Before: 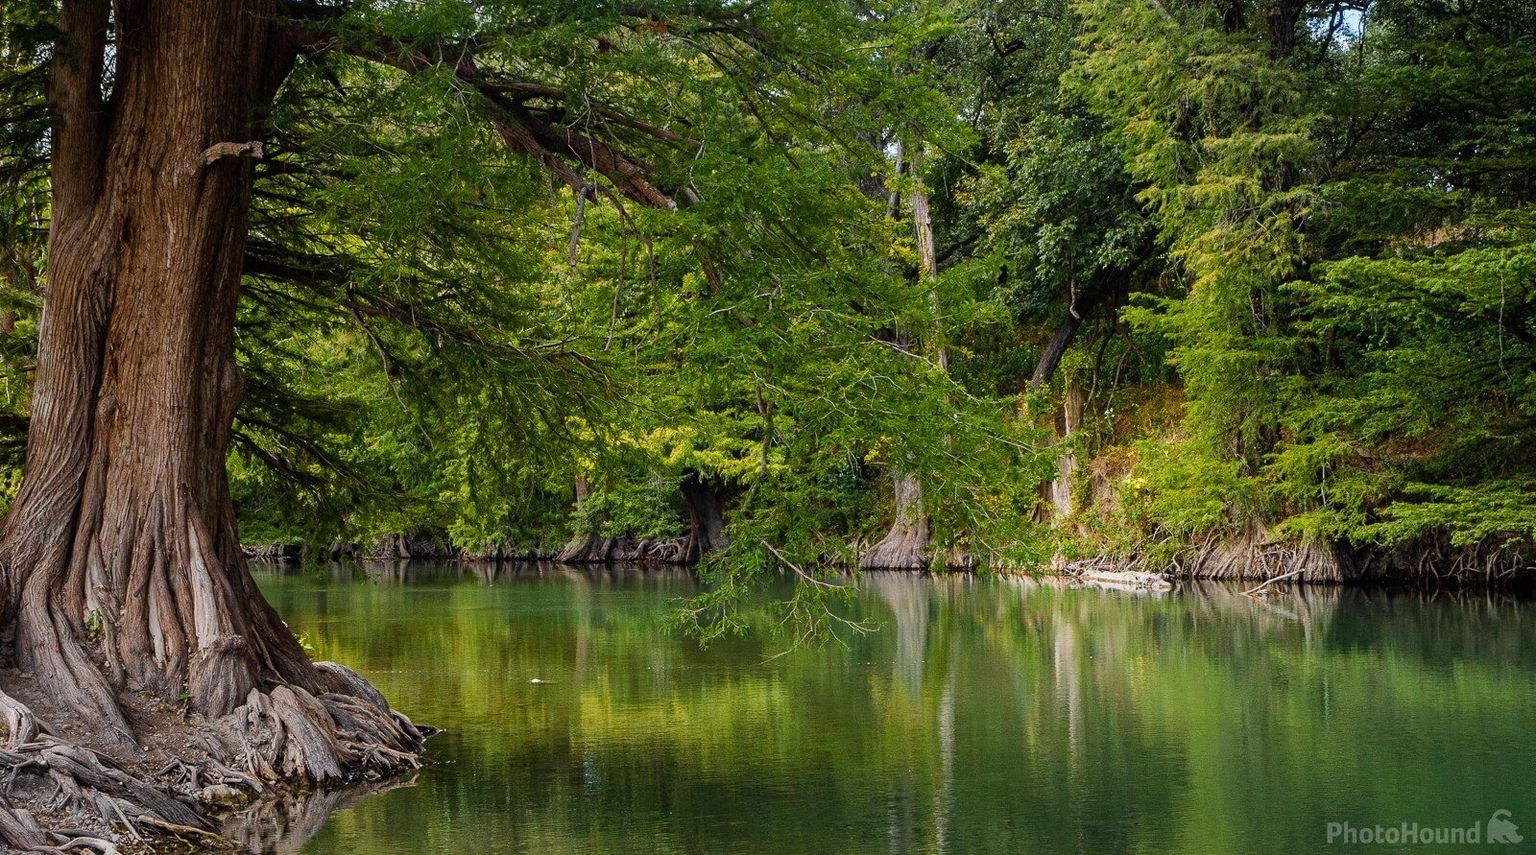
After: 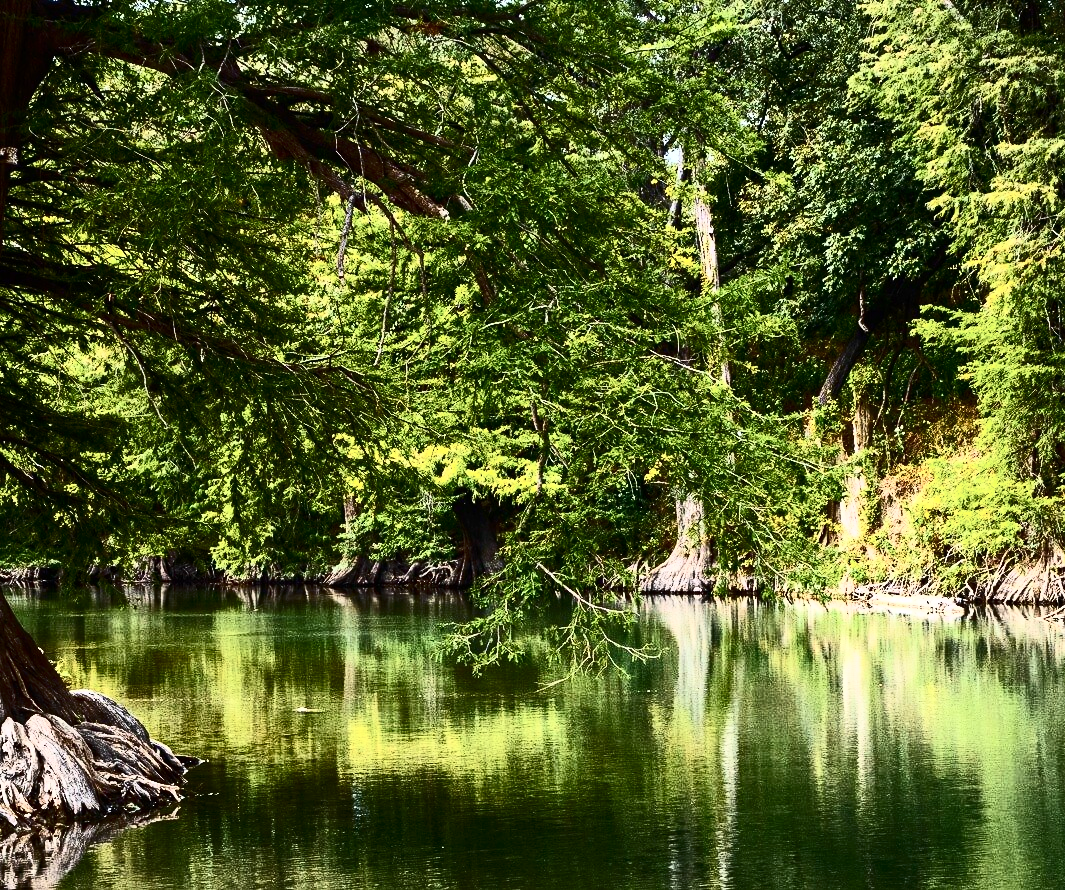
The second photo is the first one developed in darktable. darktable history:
crop and rotate: left 16.032%, right 17.386%
exposure: exposure 0.437 EV, compensate exposure bias true, compensate highlight preservation false
contrast brightness saturation: contrast 0.918, brightness 0.199
